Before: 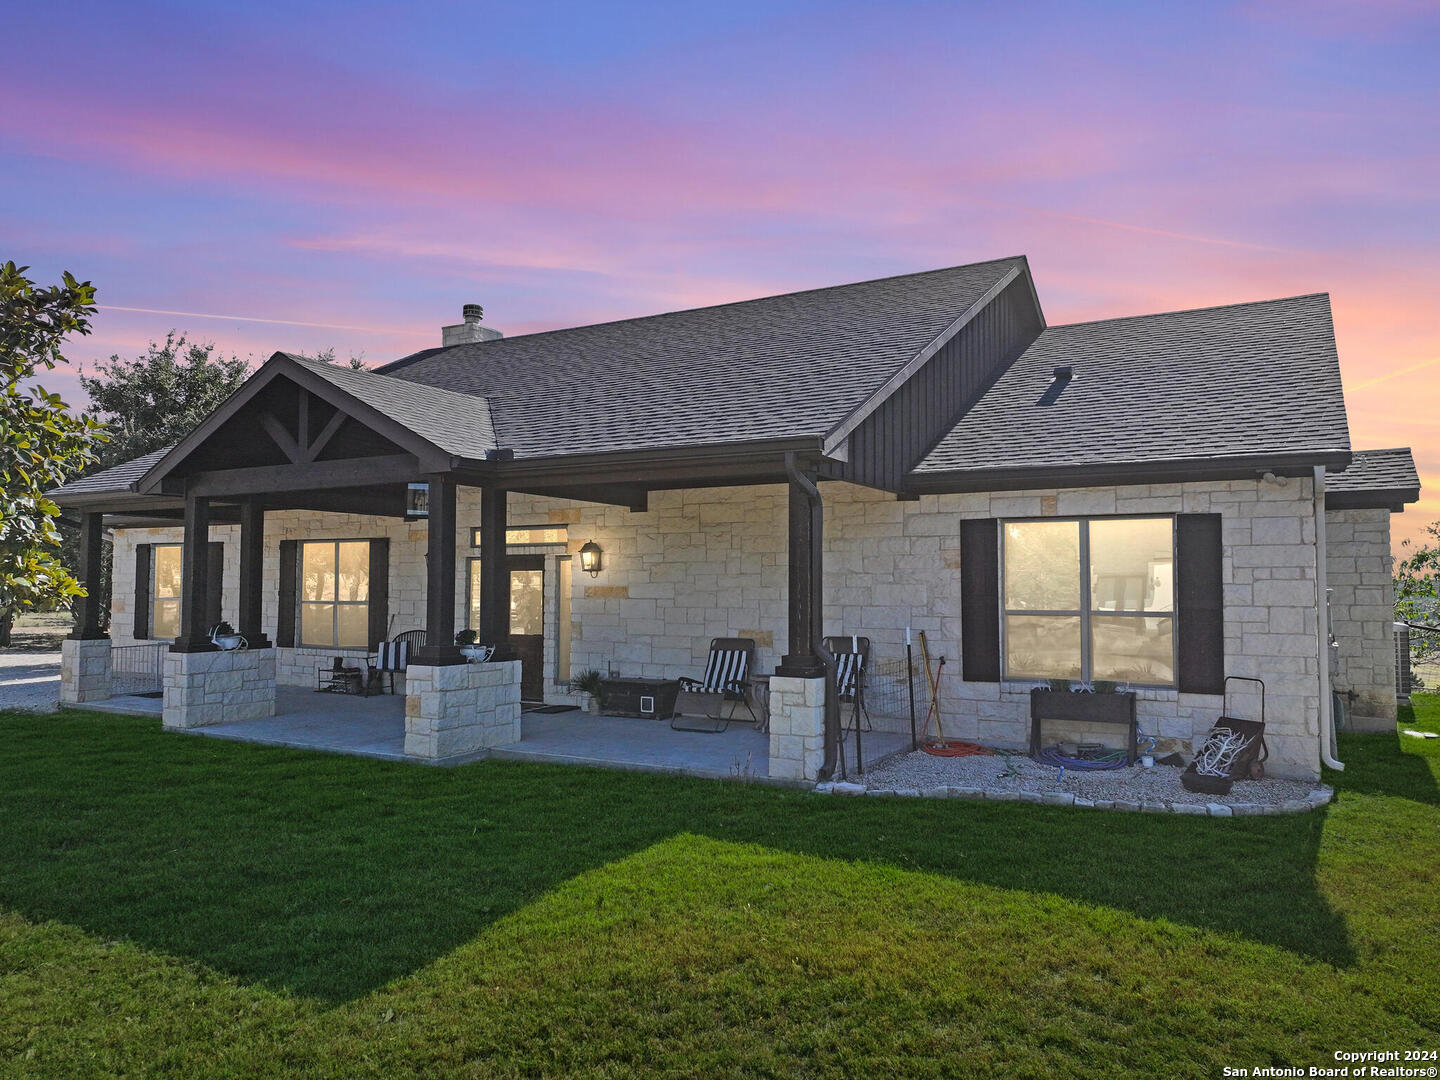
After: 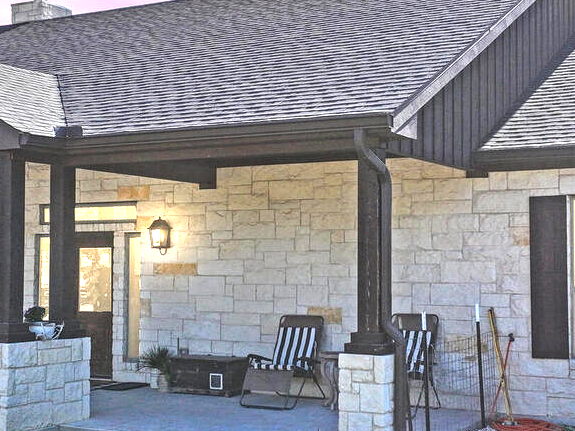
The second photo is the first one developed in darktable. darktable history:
crop: left 30%, top 30%, right 30%, bottom 30%
local contrast: on, module defaults
exposure: exposure 1.2 EV, compensate highlight preservation false
